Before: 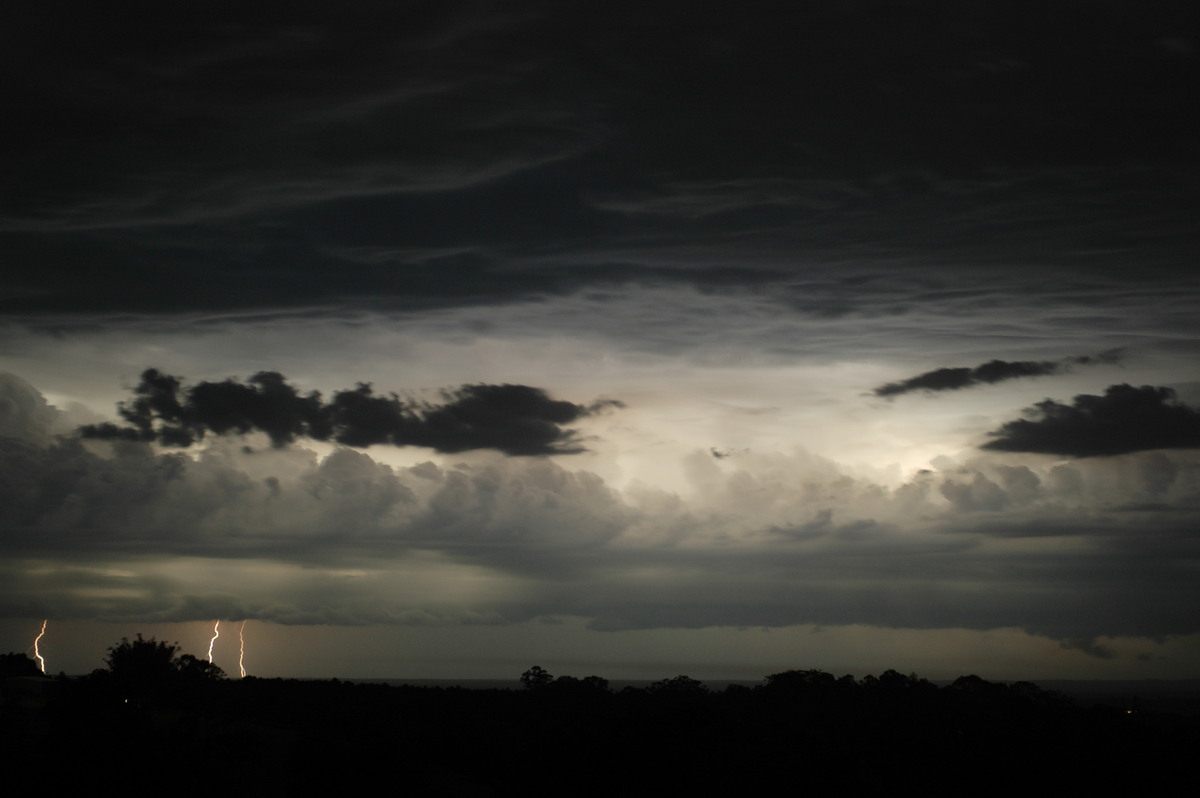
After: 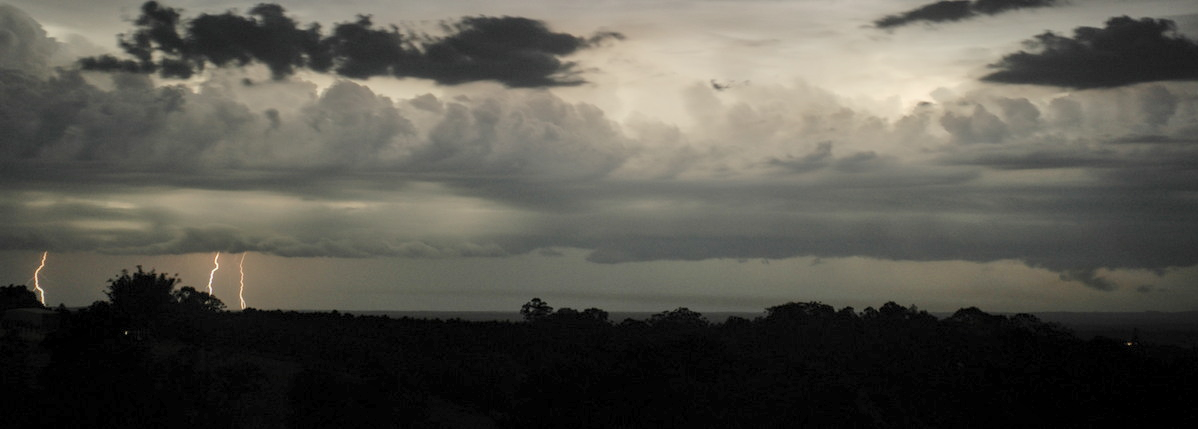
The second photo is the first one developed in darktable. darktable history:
tone equalizer: -8 EV 0.263 EV, -7 EV 0.443 EV, -6 EV 0.408 EV, -5 EV 0.265 EV, -3 EV -0.269 EV, -2 EV -0.428 EV, -1 EV -0.426 EV, +0 EV -0.277 EV, edges refinement/feathering 500, mask exposure compensation -1.57 EV, preserve details guided filter
local contrast: highlights 1%, shadows 1%, detail 134%
crop and rotate: top 46.199%, right 0.097%
contrast brightness saturation: contrast 0.137, brightness 0.213
